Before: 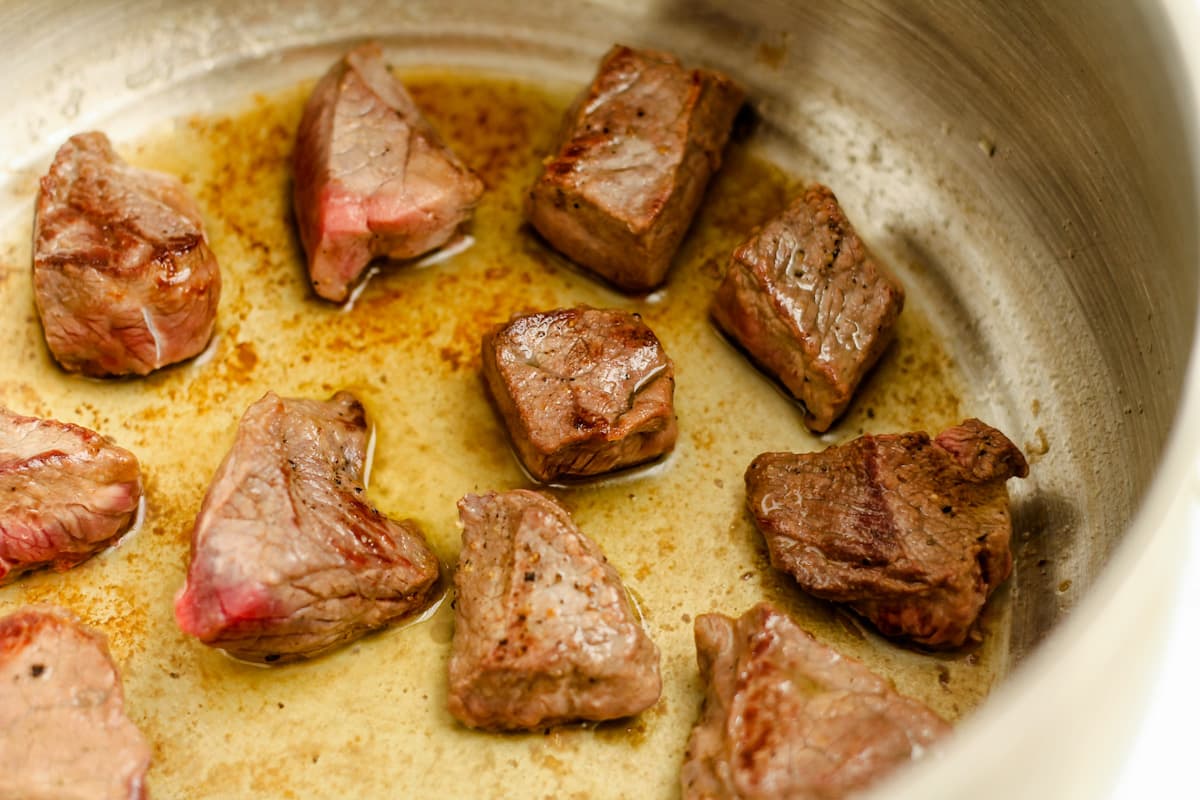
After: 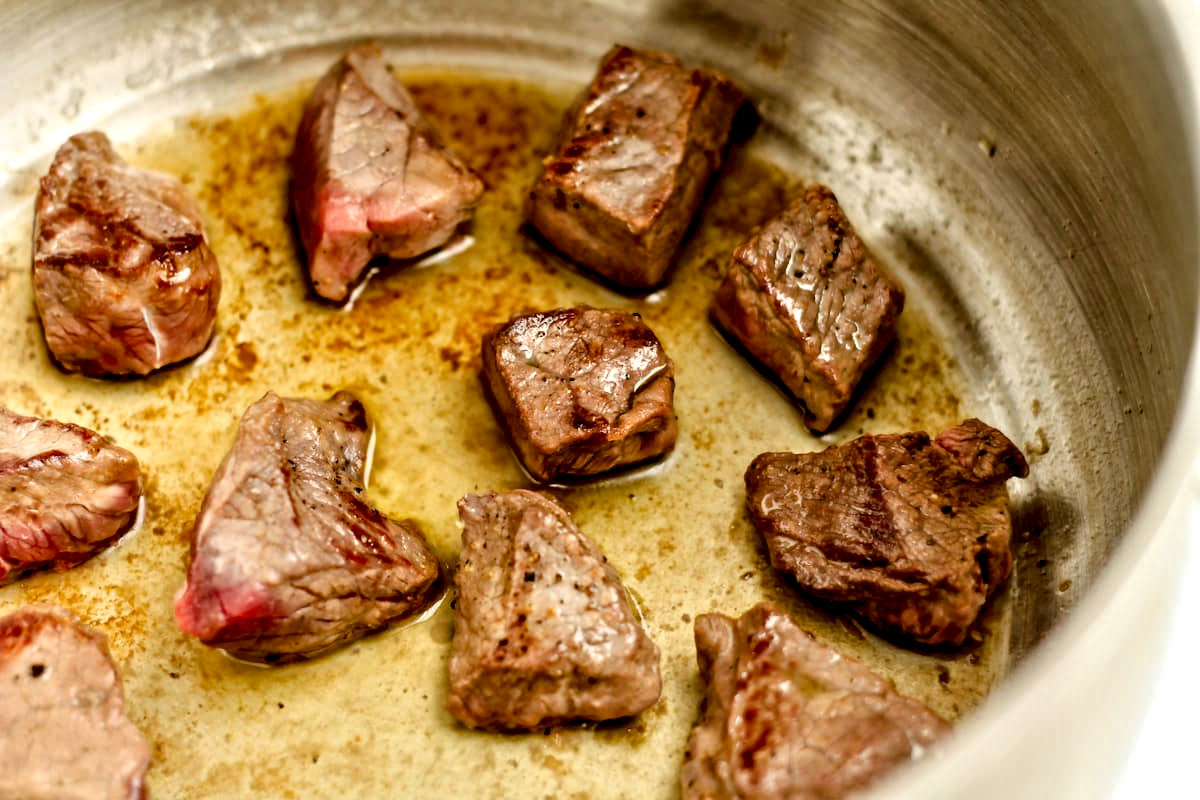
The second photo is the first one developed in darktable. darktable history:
contrast equalizer: octaves 7, y [[0.511, 0.558, 0.631, 0.632, 0.559, 0.512], [0.5 ×6], [0.507, 0.559, 0.627, 0.644, 0.647, 0.647], [0 ×6], [0 ×6]]
exposure: black level correction 0.005, exposure 0.017 EV, compensate highlight preservation false
